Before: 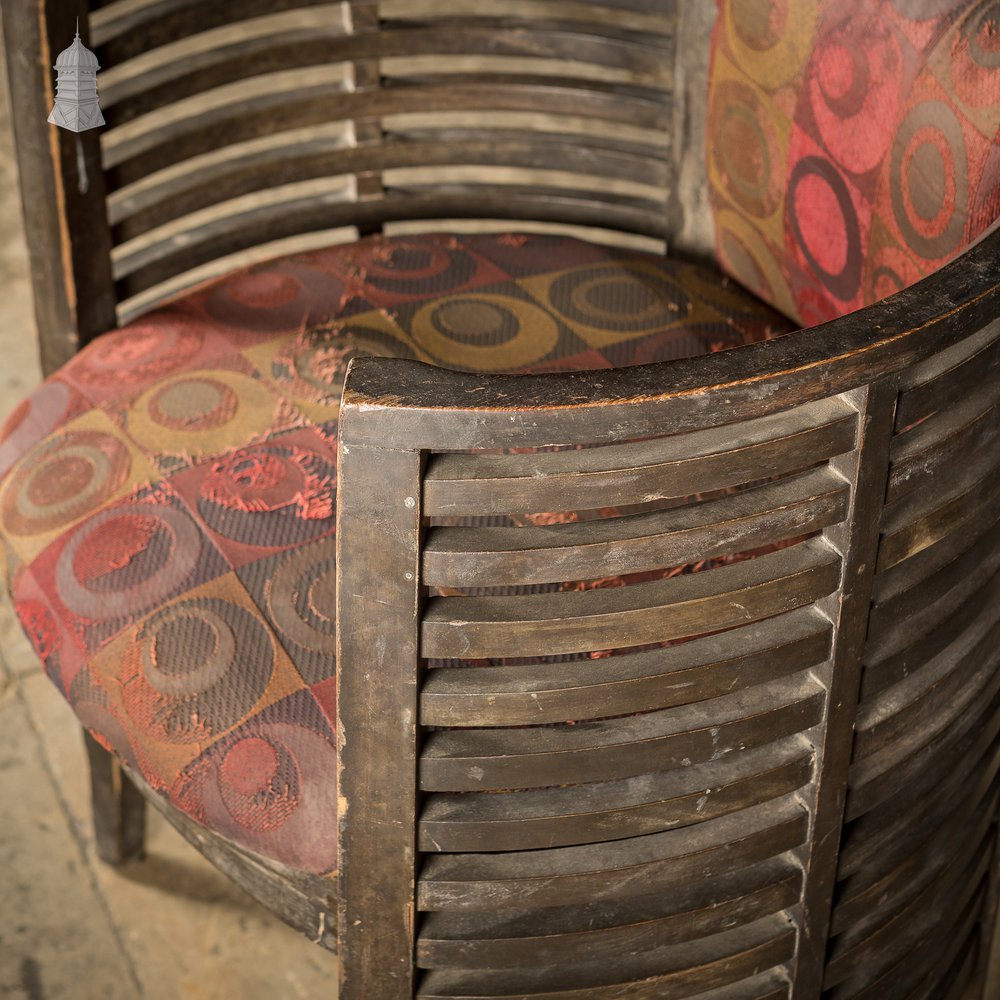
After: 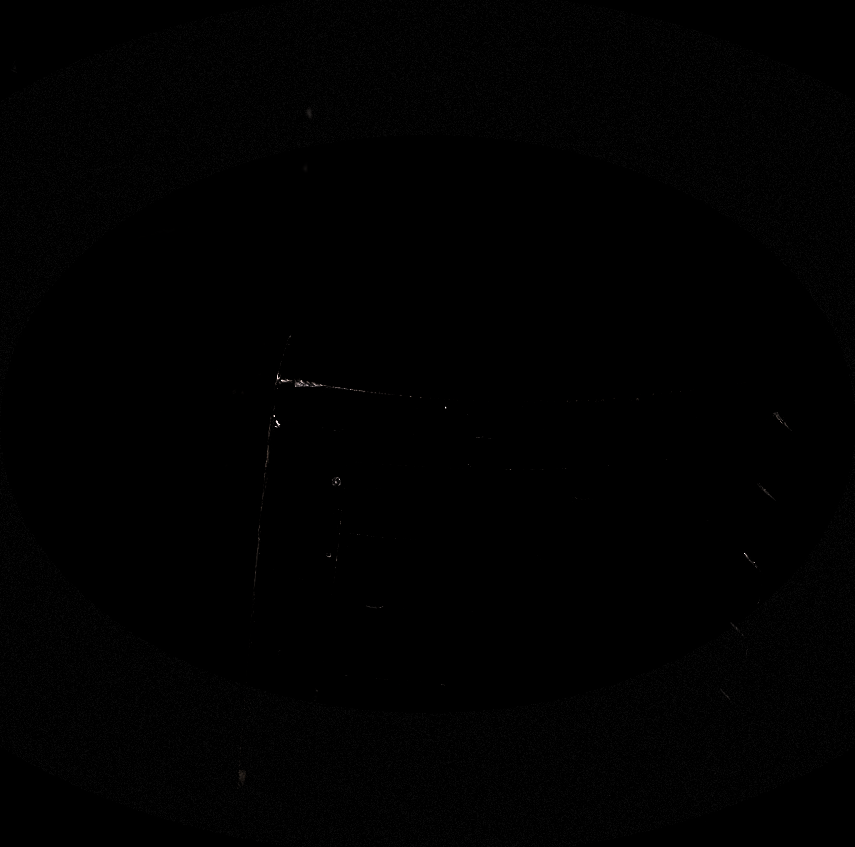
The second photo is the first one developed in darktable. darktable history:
crop and rotate: left 10.77%, top 5.1%, right 10.41%, bottom 16.76%
levels: levels [0.721, 0.937, 0.997]
white balance: red 1.05, blue 1.072
vignetting: fall-off start 100%, brightness -0.406, saturation -0.3, width/height ratio 1.324, dithering 8-bit output, unbound false
rotate and perspective: rotation 5.12°, automatic cropping off
